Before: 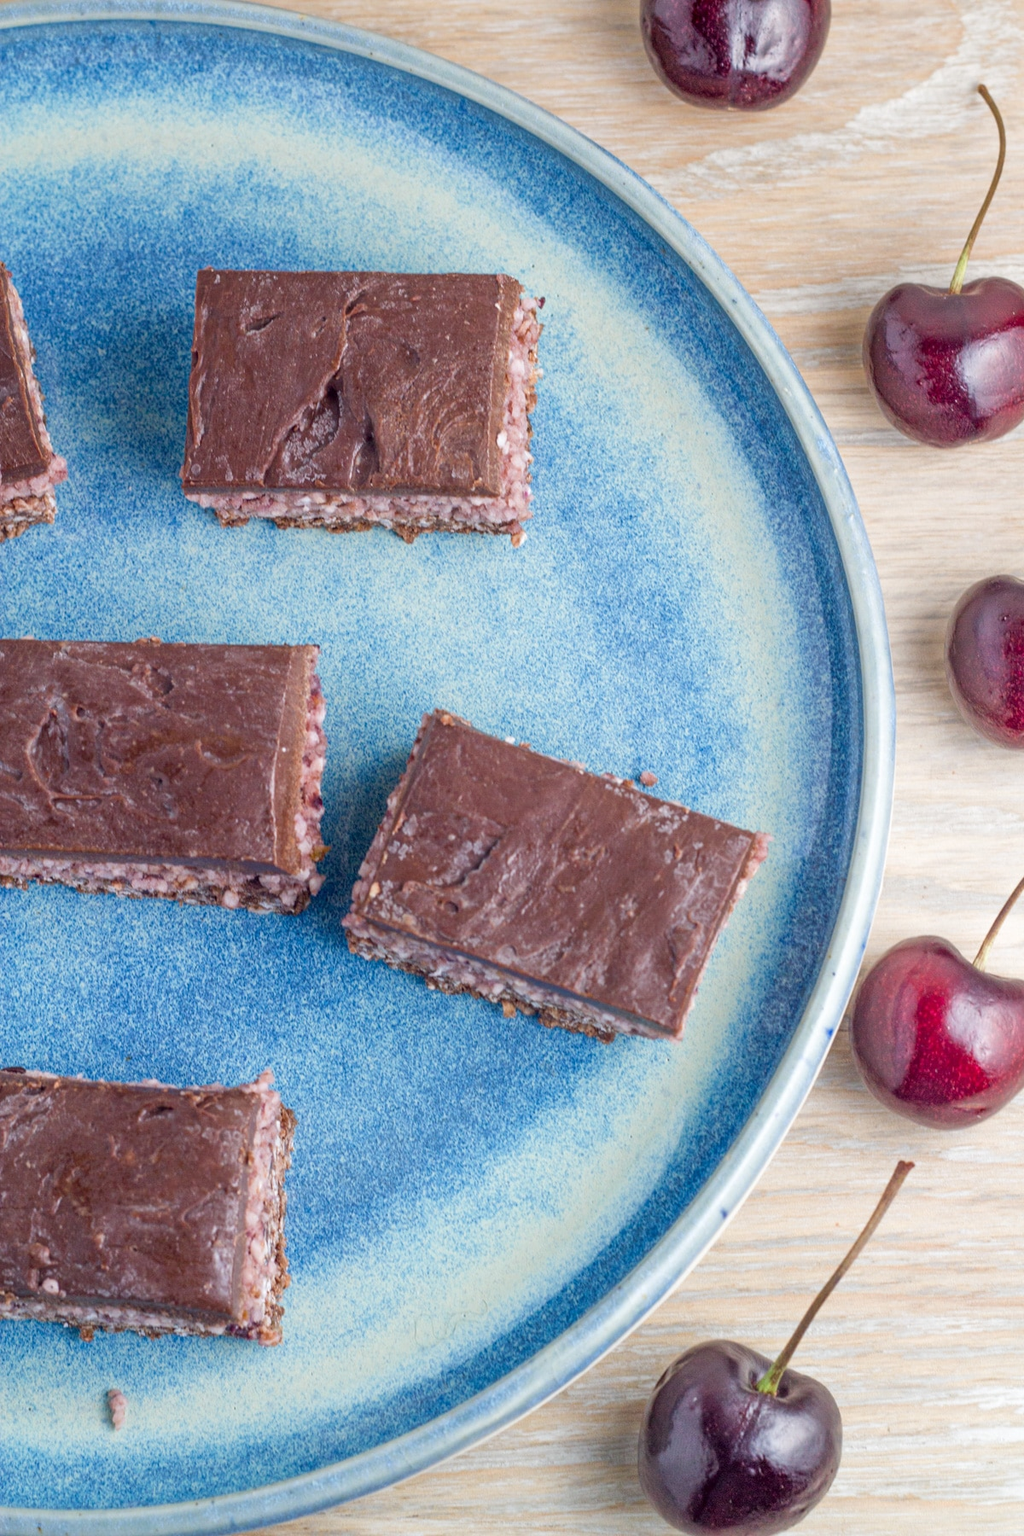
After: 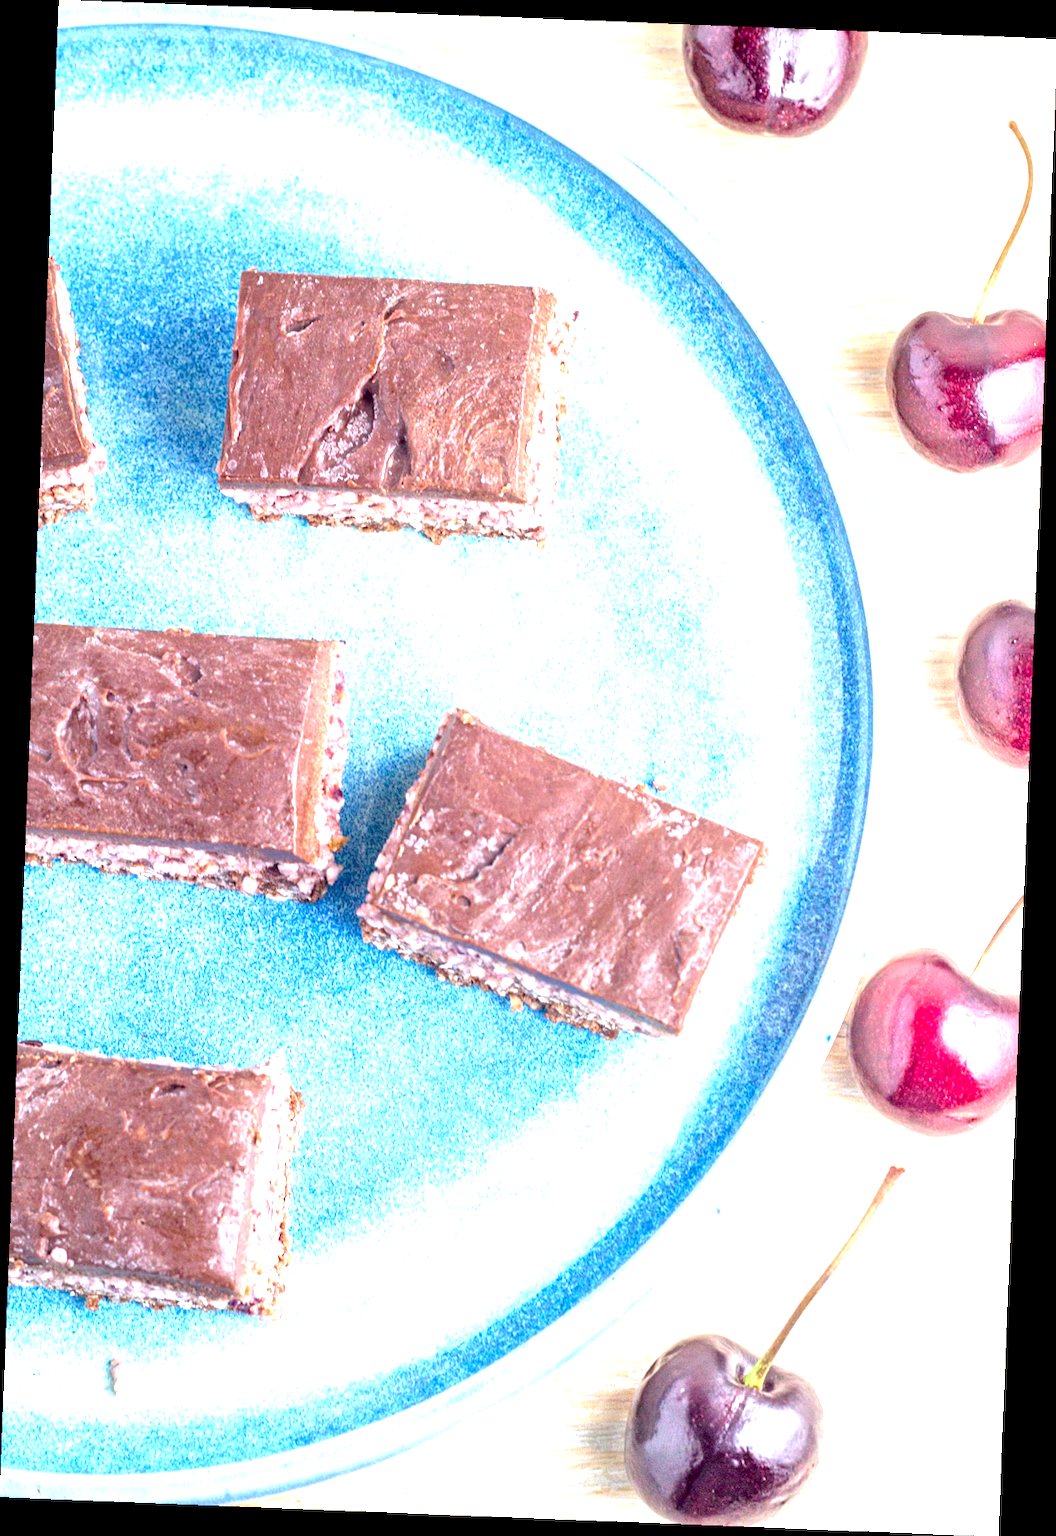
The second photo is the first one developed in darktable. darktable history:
exposure: black level correction 0.001, exposure 1.822 EV, compensate exposure bias true, compensate highlight preservation false
rotate and perspective: rotation 2.27°, automatic cropping off
